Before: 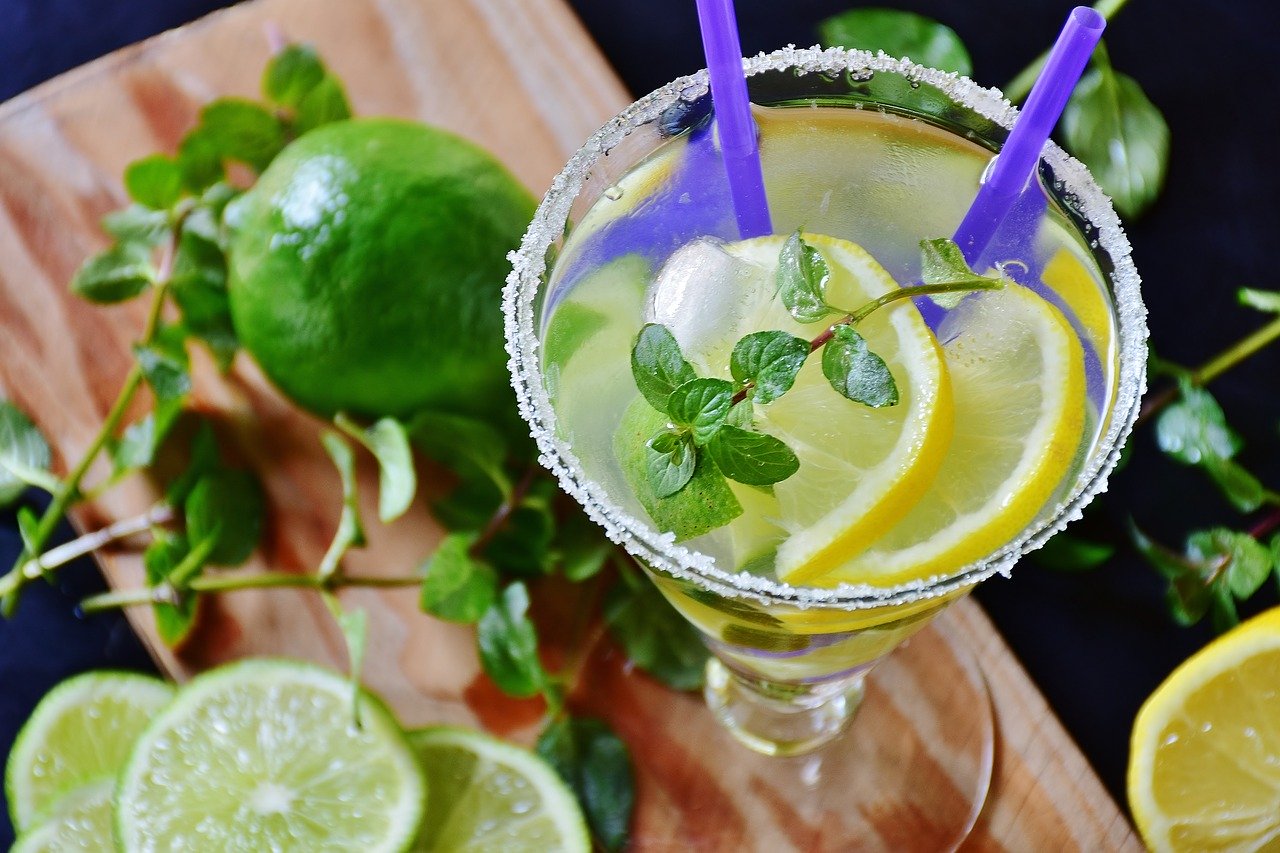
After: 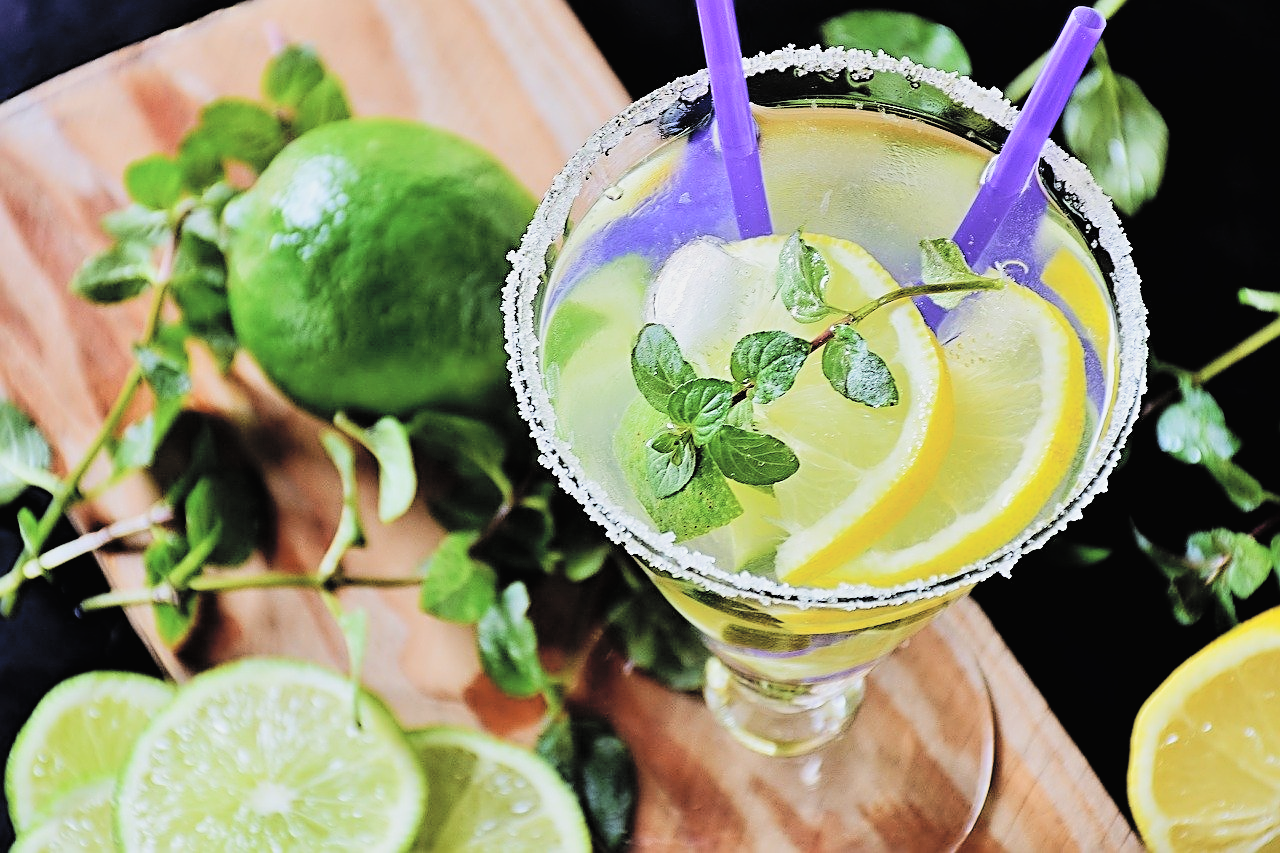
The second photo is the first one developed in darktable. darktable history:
filmic rgb: black relative exposure -5.14 EV, white relative exposure 3.98 EV, threshold 3.02 EV, hardness 2.88, contrast 1.411, highlights saturation mix -29.36%, iterations of high-quality reconstruction 10, enable highlight reconstruction true
contrast brightness saturation: brightness 0.278
sharpen: radius 2.795, amount 0.723
